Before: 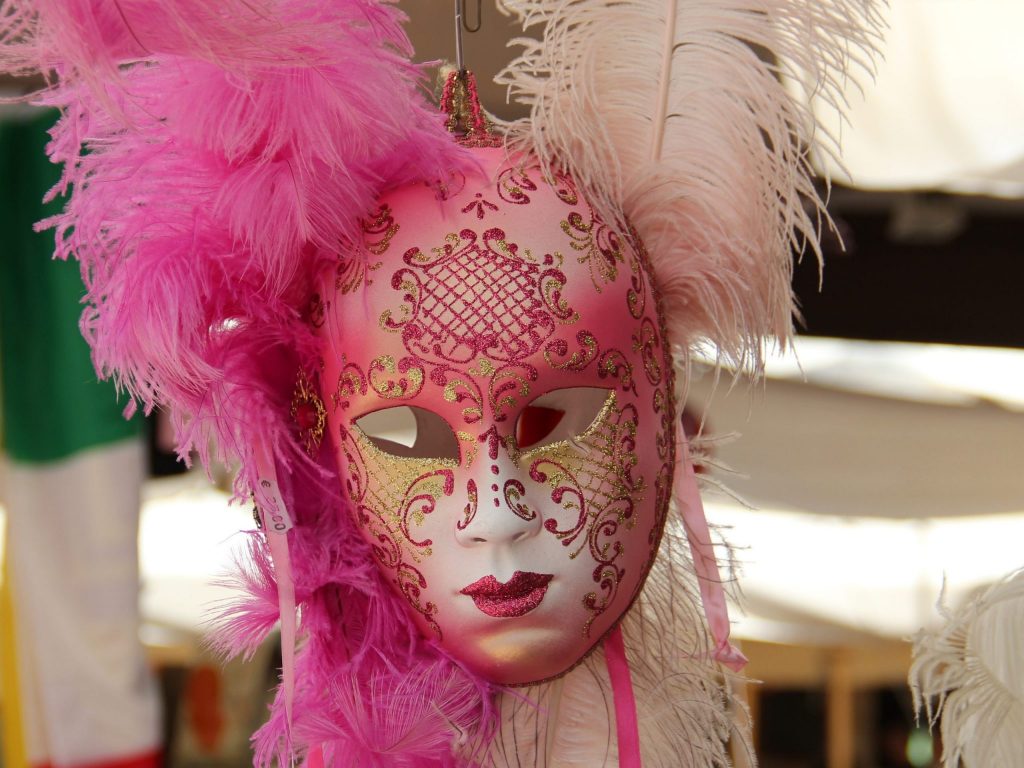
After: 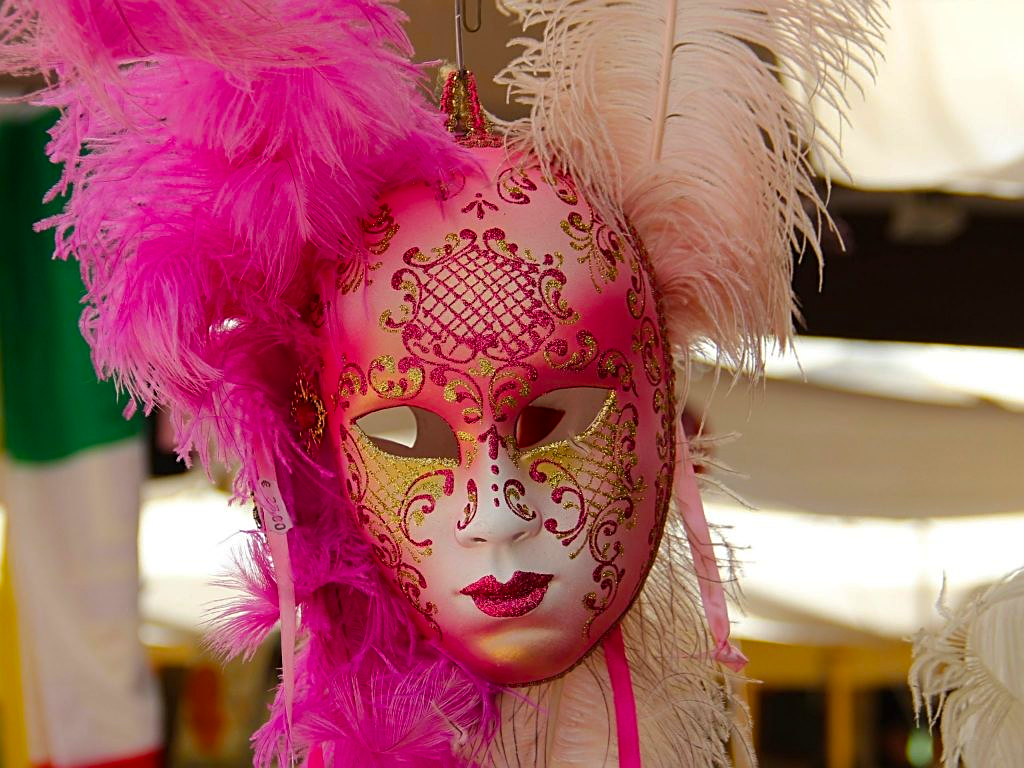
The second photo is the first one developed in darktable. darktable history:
base curve: curves: ch0 [(0, 0) (0.74, 0.67) (1, 1)]
color balance rgb: linear chroma grading › global chroma 10%, perceptual saturation grading › global saturation 30%, global vibrance 10%
sharpen: on, module defaults
